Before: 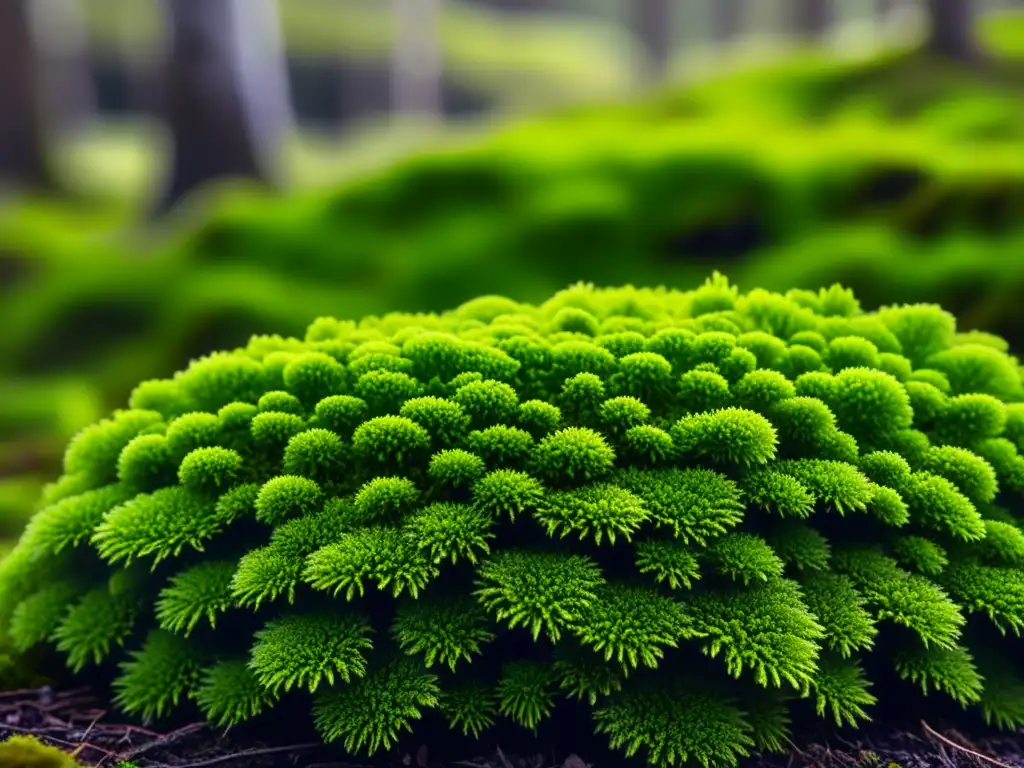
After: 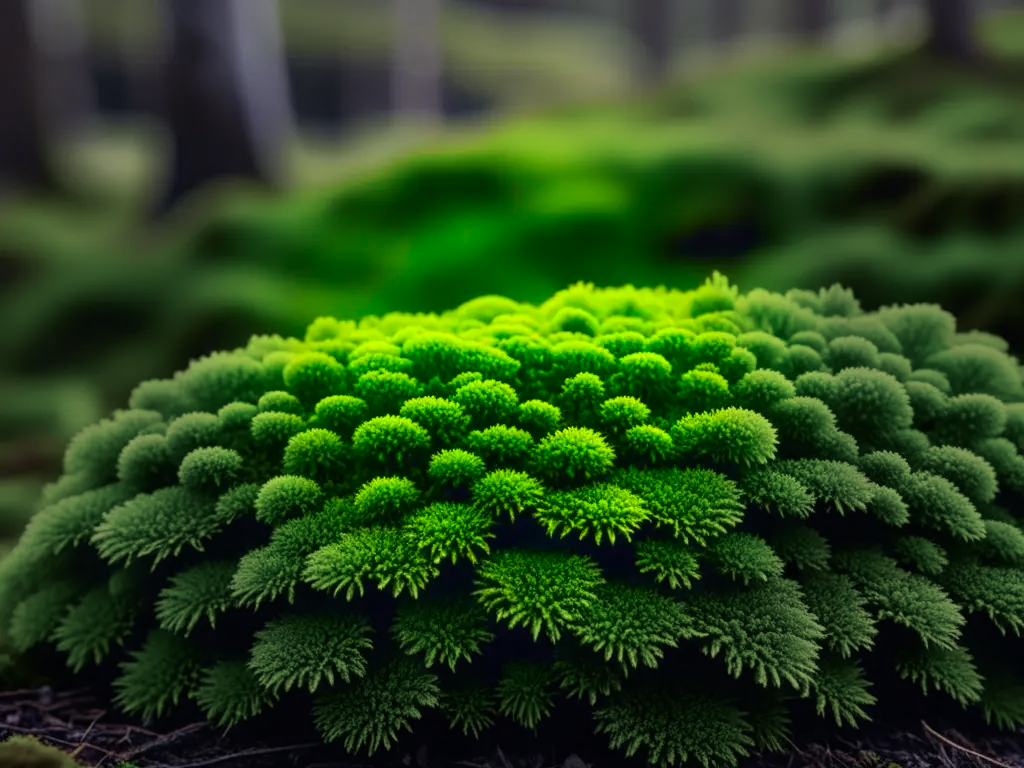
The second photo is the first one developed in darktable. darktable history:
local contrast: mode bilateral grid, contrast 100, coarseness 100, detail 94%, midtone range 0.2
color correction: saturation 1.32
haze removal: compatibility mode true, adaptive false
vignetting: fall-off start 31.28%, fall-off radius 34.64%, brightness -0.575
